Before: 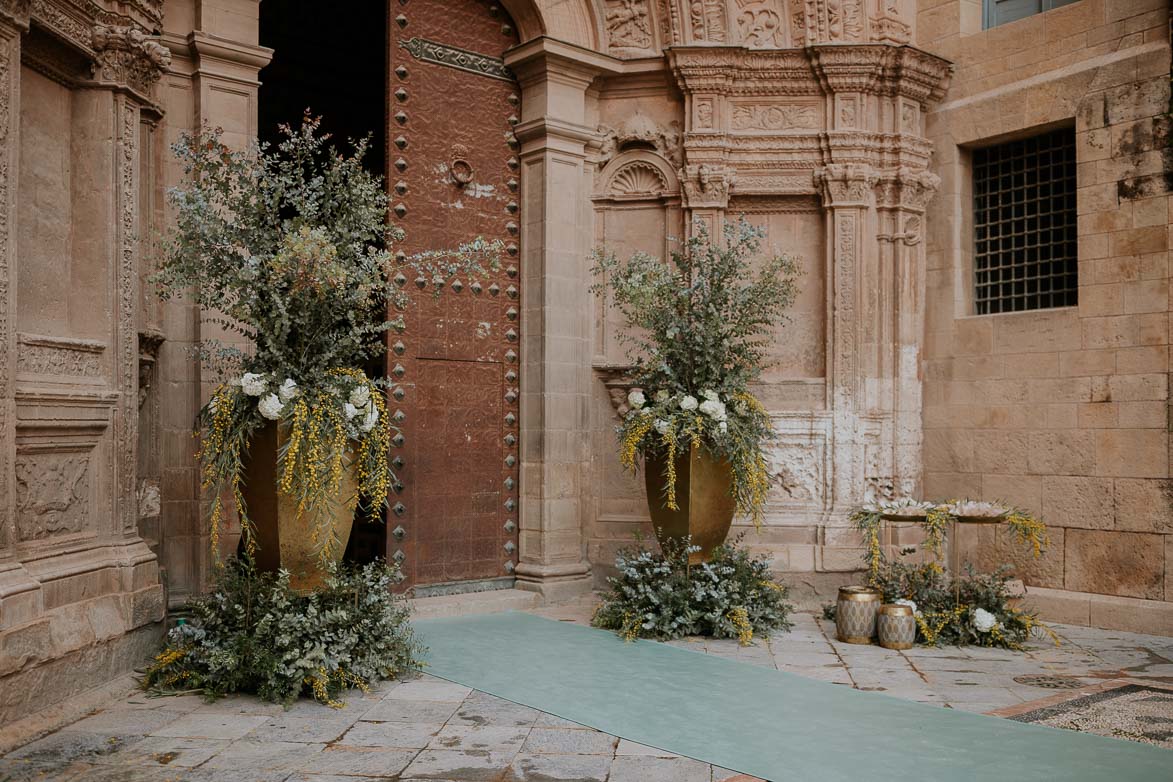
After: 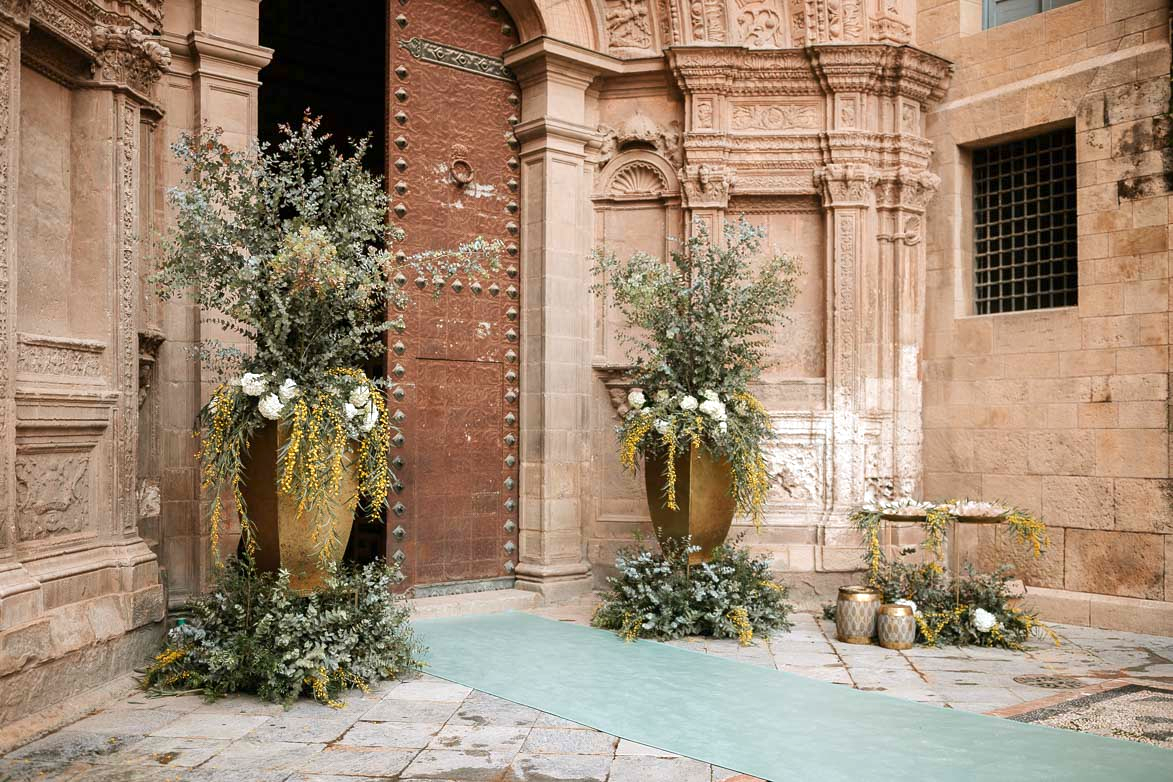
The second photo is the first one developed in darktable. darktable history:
tone equalizer: edges refinement/feathering 500, mask exposure compensation -1.57 EV, preserve details no
exposure: exposure 0.948 EV, compensate highlight preservation false
